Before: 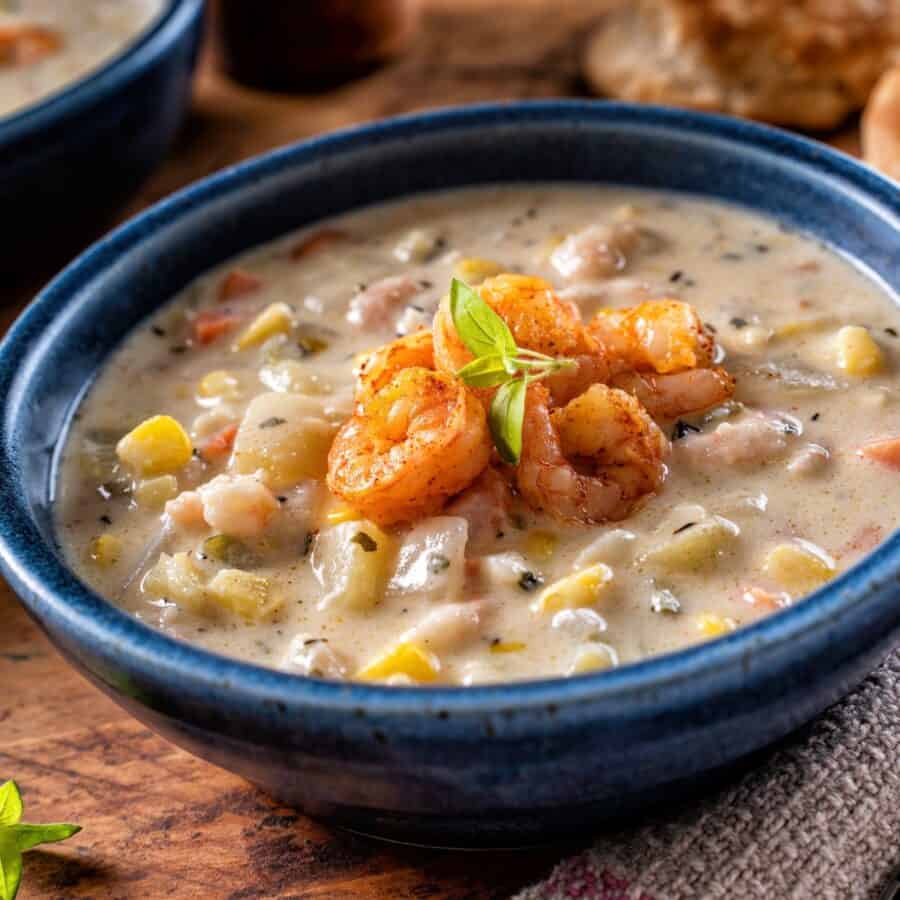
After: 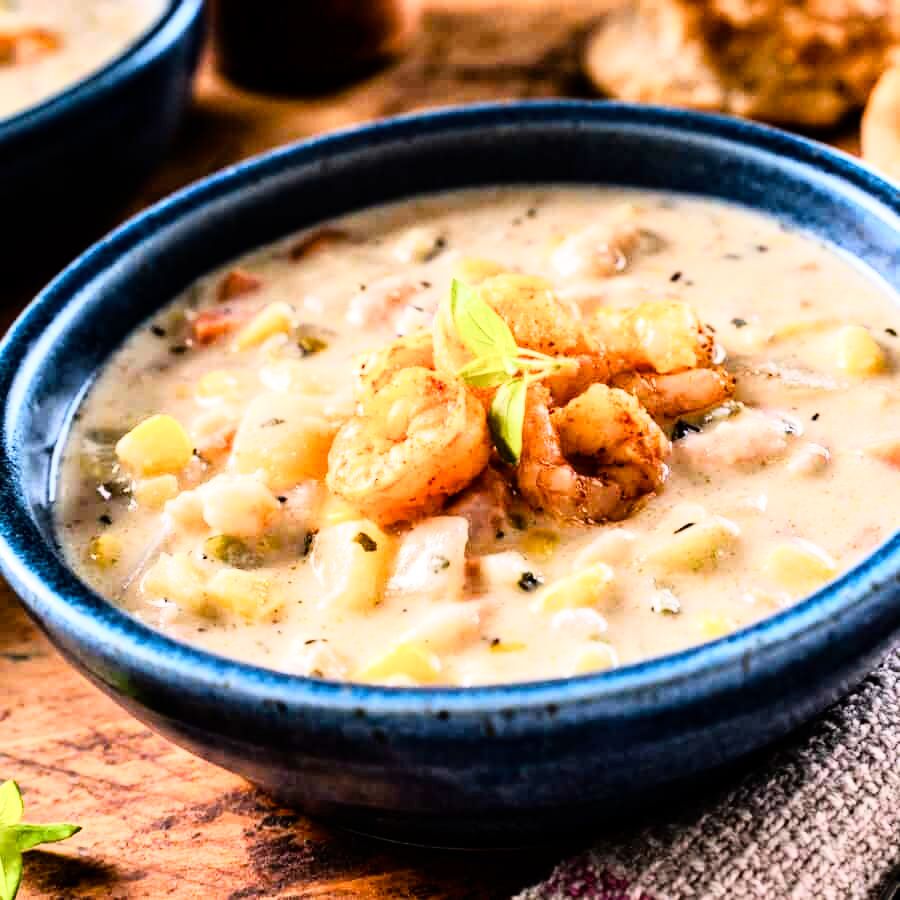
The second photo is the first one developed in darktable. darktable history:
rgb curve: curves: ch0 [(0, 0) (0.21, 0.15) (0.24, 0.21) (0.5, 0.75) (0.75, 0.96) (0.89, 0.99) (1, 1)]; ch1 [(0, 0.02) (0.21, 0.13) (0.25, 0.2) (0.5, 0.67) (0.75, 0.9) (0.89, 0.97) (1, 1)]; ch2 [(0, 0.02) (0.21, 0.13) (0.25, 0.2) (0.5, 0.67) (0.75, 0.9) (0.89, 0.97) (1, 1)], compensate middle gray true
levels: mode automatic, black 0.023%, white 99.97%, levels [0.062, 0.494, 0.925]
color balance rgb: shadows lift › chroma 1%, shadows lift › hue 113°, highlights gain › chroma 0.2%, highlights gain › hue 333°, perceptual saturation grading › global saturation 20%, perceptual saturation grading › highlights -50%, perceptual saturation grading › shadows 25%, contrast -10%
